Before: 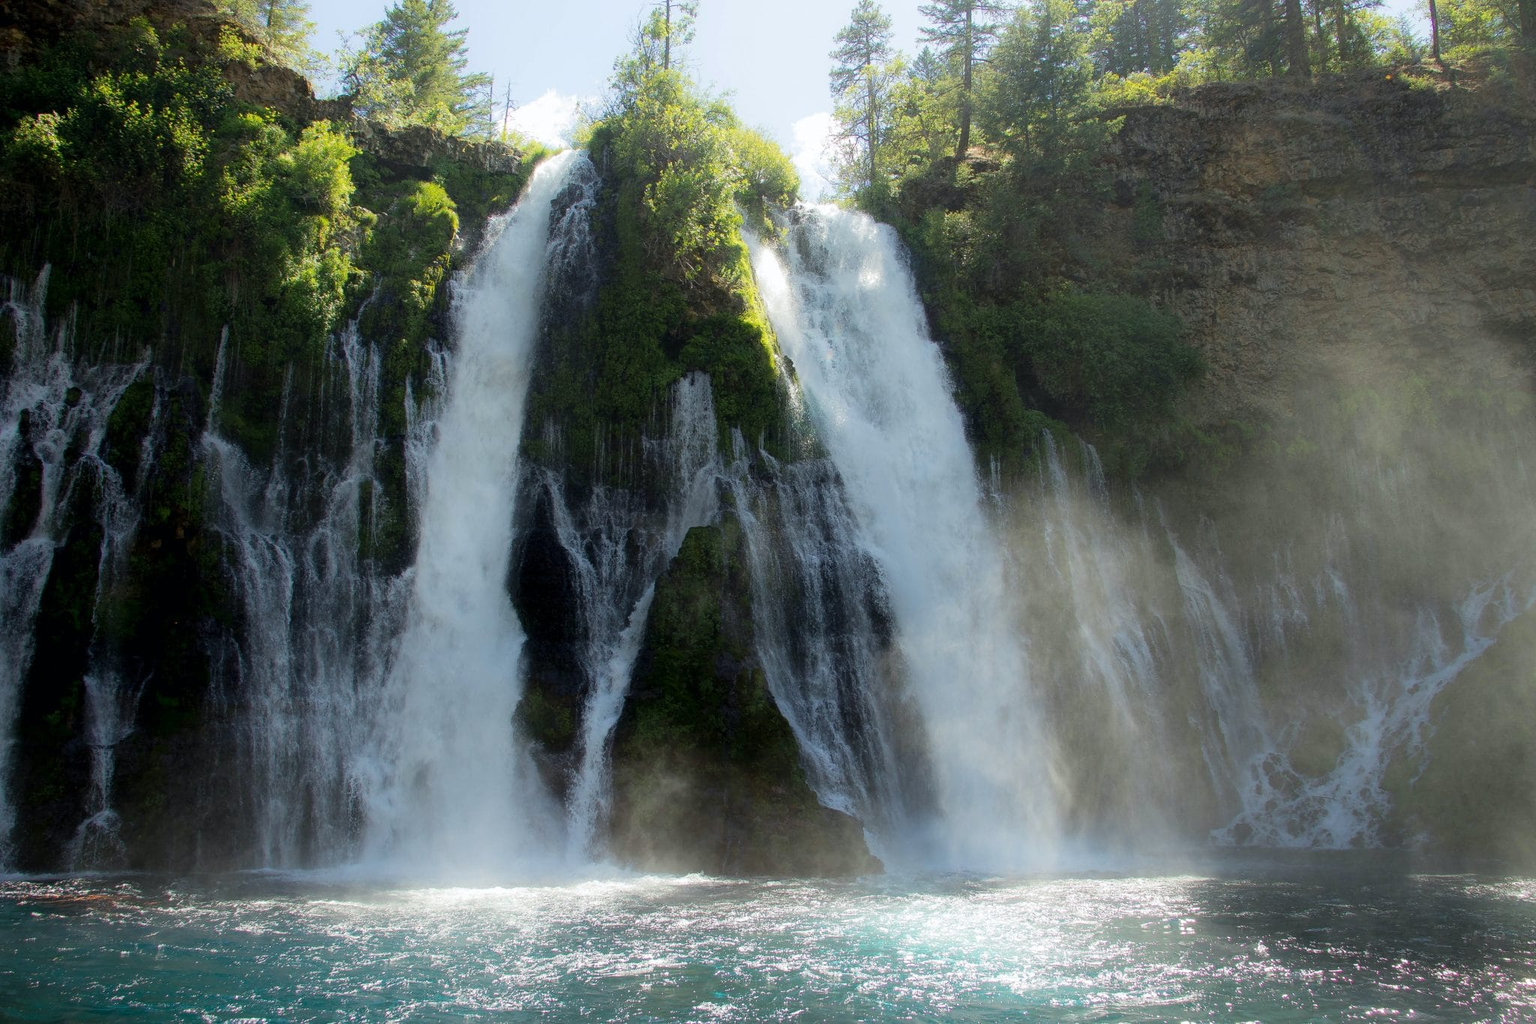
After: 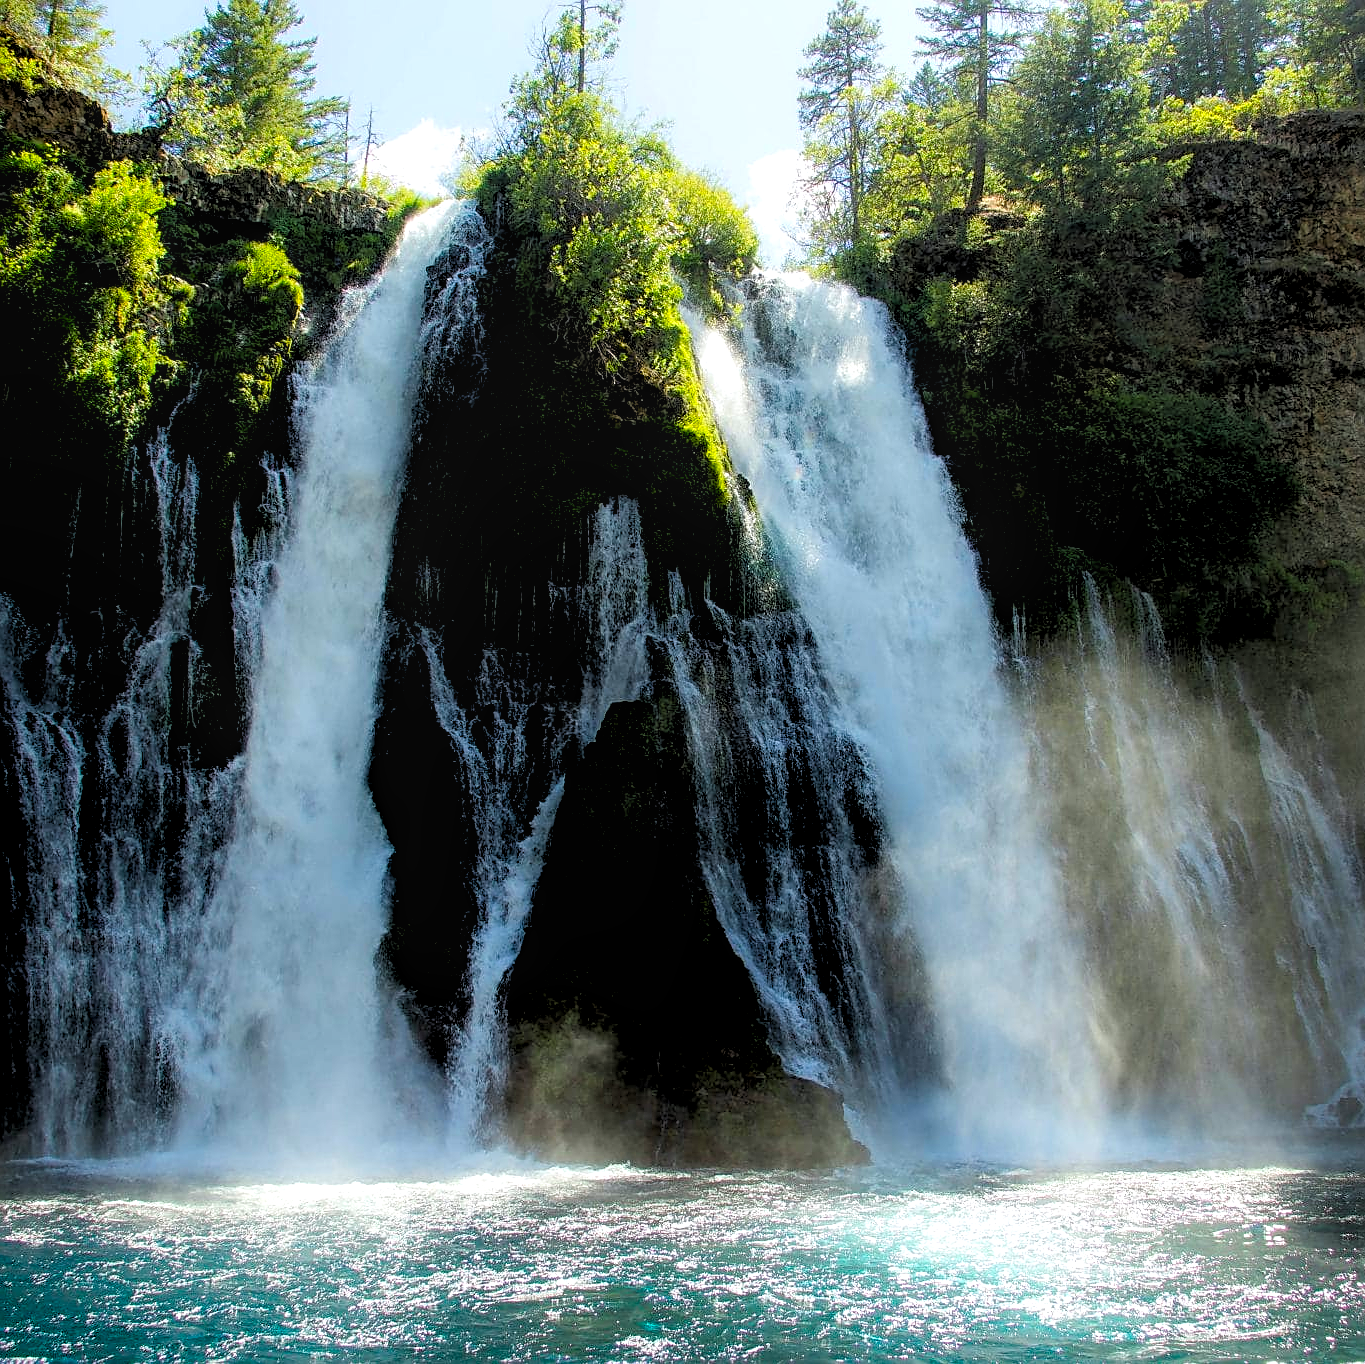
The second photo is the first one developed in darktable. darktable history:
crop and rotate: left 15.055%, right 18.278%
contrast brightness saturation: contrast 0.09, saturation 0.28
sharpen: on, module defaults
rgb levels: levels [[0.034, 0.472, 0.904], [0, 0.5, 1], [0, 0.5, 1]]
white balance: red 1, blue 1
color balance rgb: linear chroma grading › global chroma 8.12%, perceptual saturation grading › global saturation 9.07%, perceptual saturation grading › highlights -13.84%, perceptual saturation grading › mid-tones 14.88%, perceptual saturation grading › shadows 22.8%, perceptual brilliance grading › highlights 2.61%, global vibrance 12.07%
local contrast: on, module defaults
